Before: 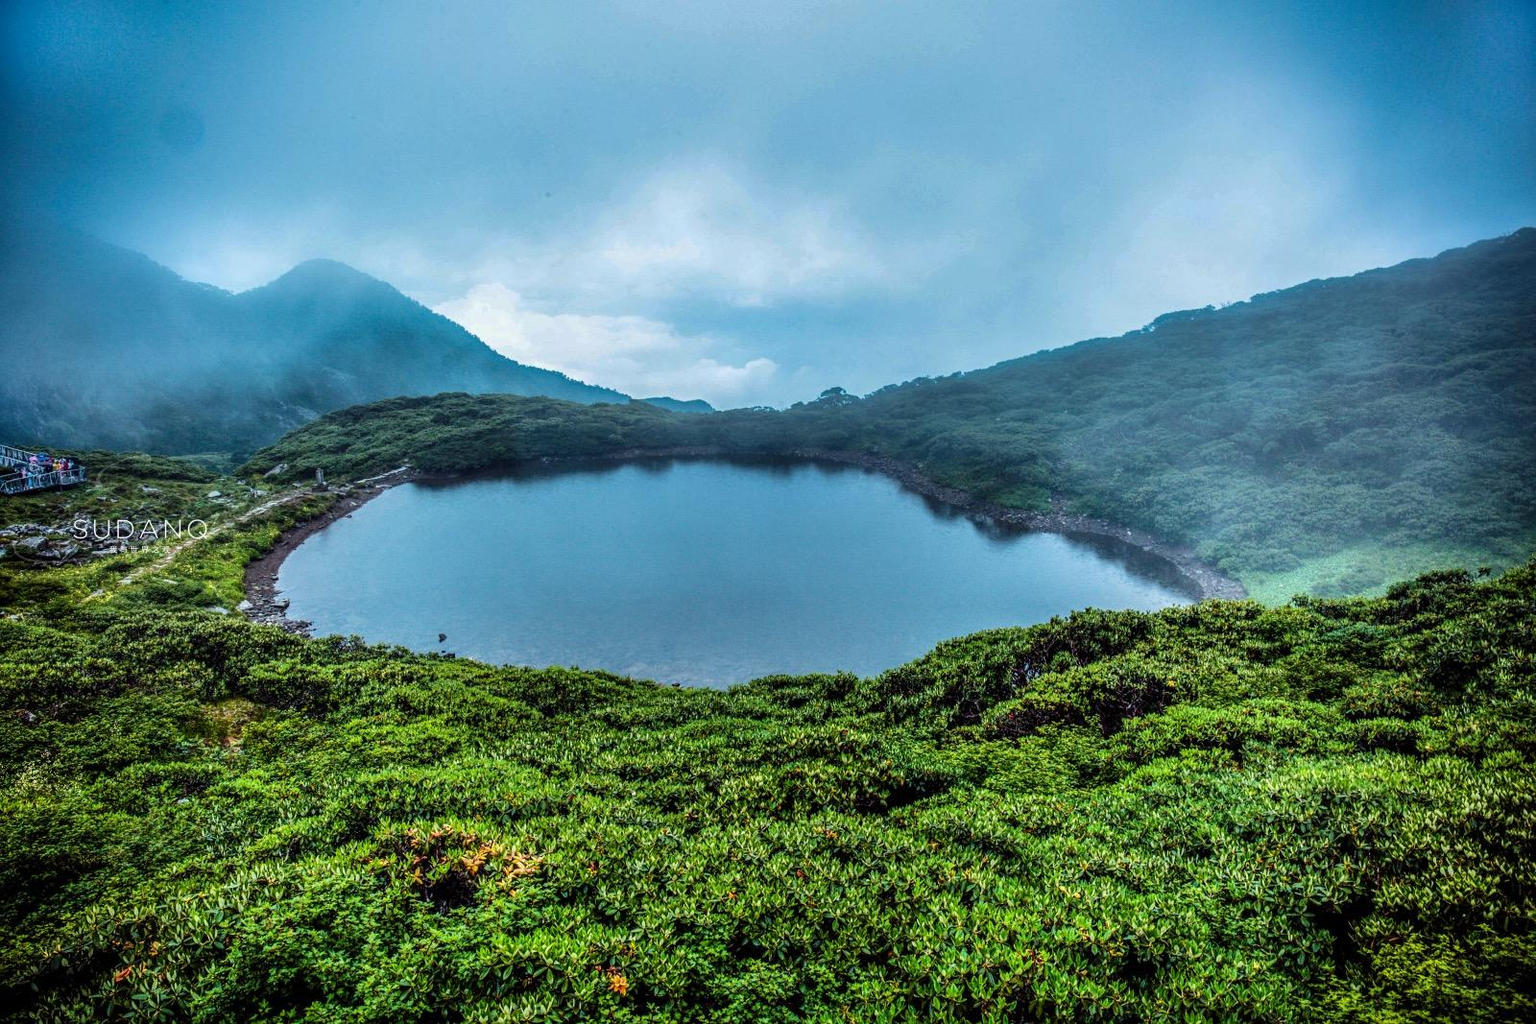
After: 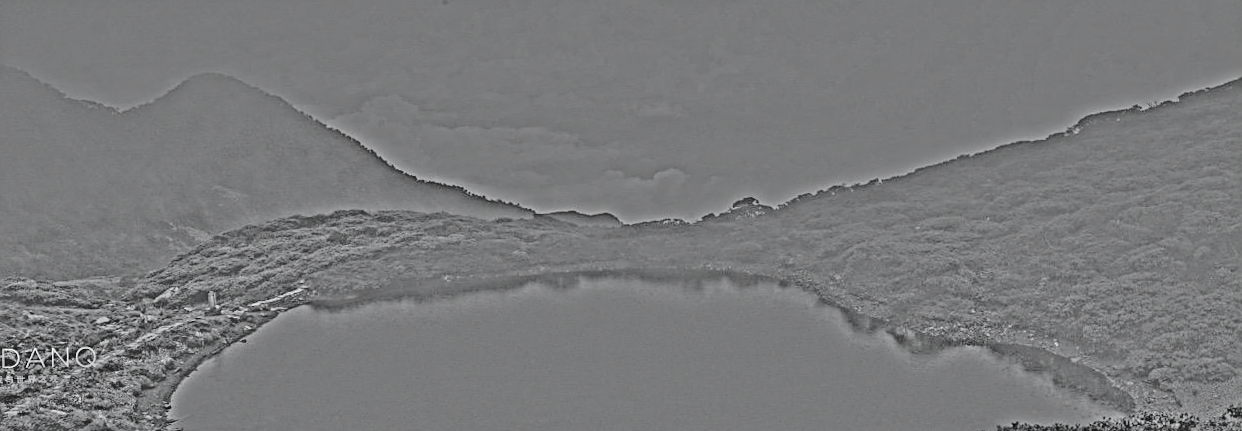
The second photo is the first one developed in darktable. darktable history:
sharpen: on, module defaults
rotate and perspective: rotation -1°, crop left 0.011, crop right 0.989, crop top 0.025, crop bottom 0.975
base curve: curves: ch0 [(0, 0) (0.073, 0.04) (0.157, 0.139) (0.492, 0.492) (0.758, 0.758) (1, 1)], preserve colors none
crop: left 7.036%, top 18.398%, right 14.379%, bottom 40.043%
highpass: sharpness 25.84%, contrast boost 14.94%
white balance: red 0.98, blue 1.61
tone curve: curves: ch0 [(0, 0) (0.126, 0.086) (0.338, 0.307) (0.494, 0.531) (0.703, 0.762) (1, 1)]; ch1 [(0, 0) (0.346, 0.324) (0.45, 0.426) (0.5, 0.5) (0.522, 0.517) (0.55, 0.578) (1, 1)]; ch2 [(0, 0) (0.44, 0.424) (0.501, 0.499) (0.554, 0.554) (0.622, 0.667) (0.707, 0.746) (1, 1)], color space Lab, independent channels, preserve colors none
